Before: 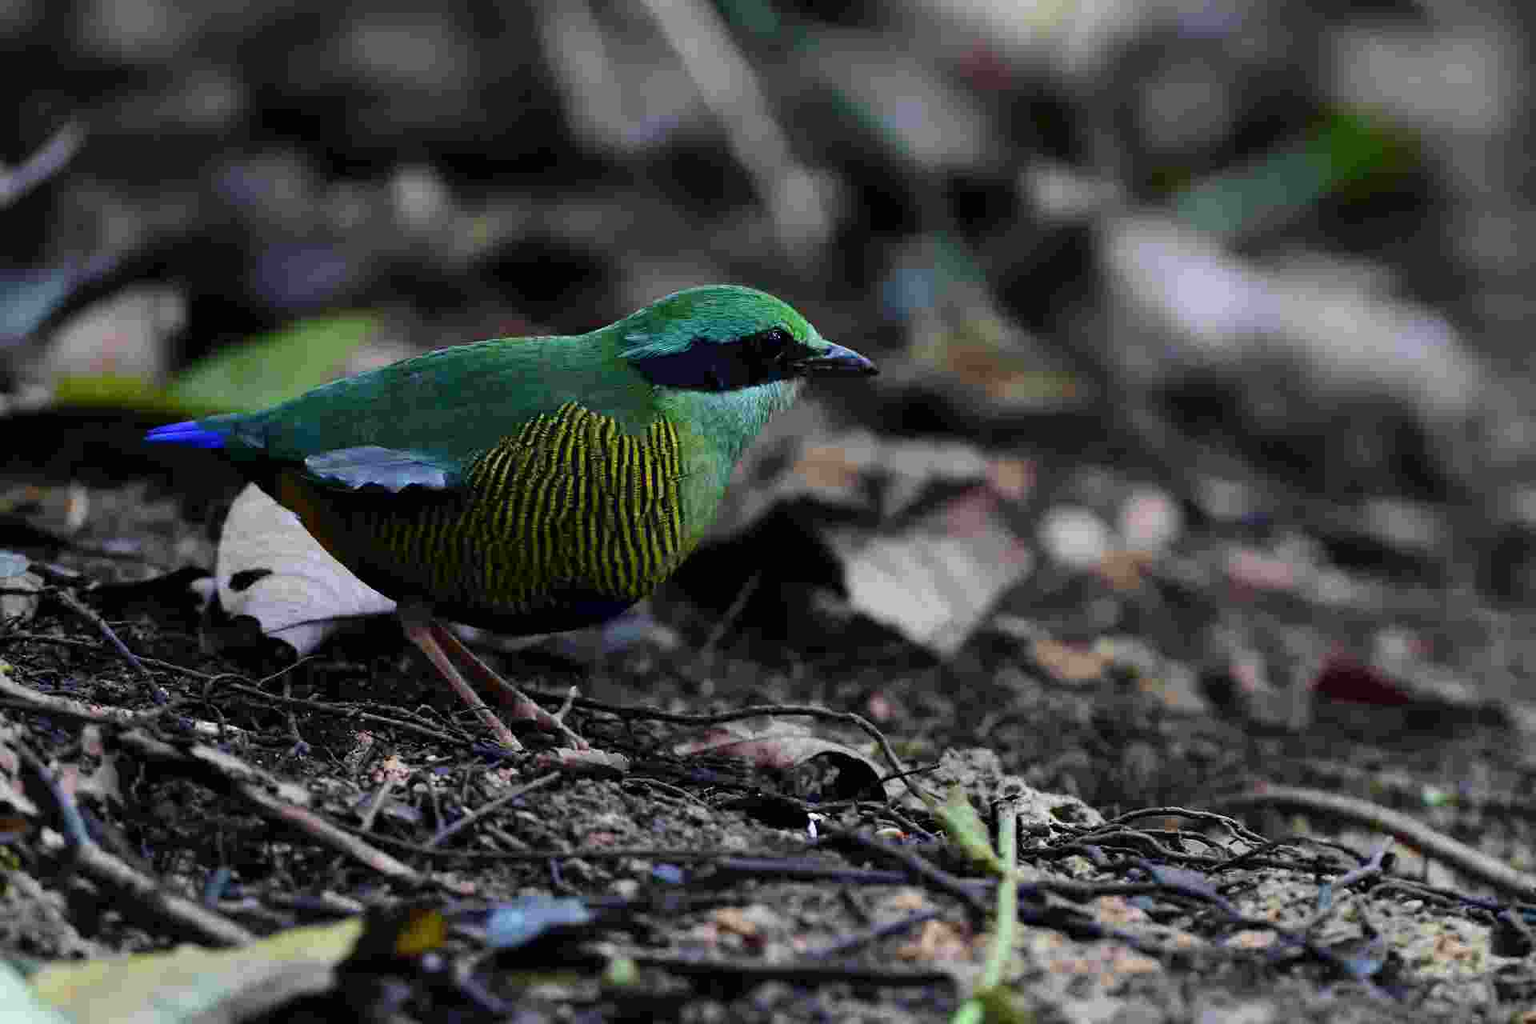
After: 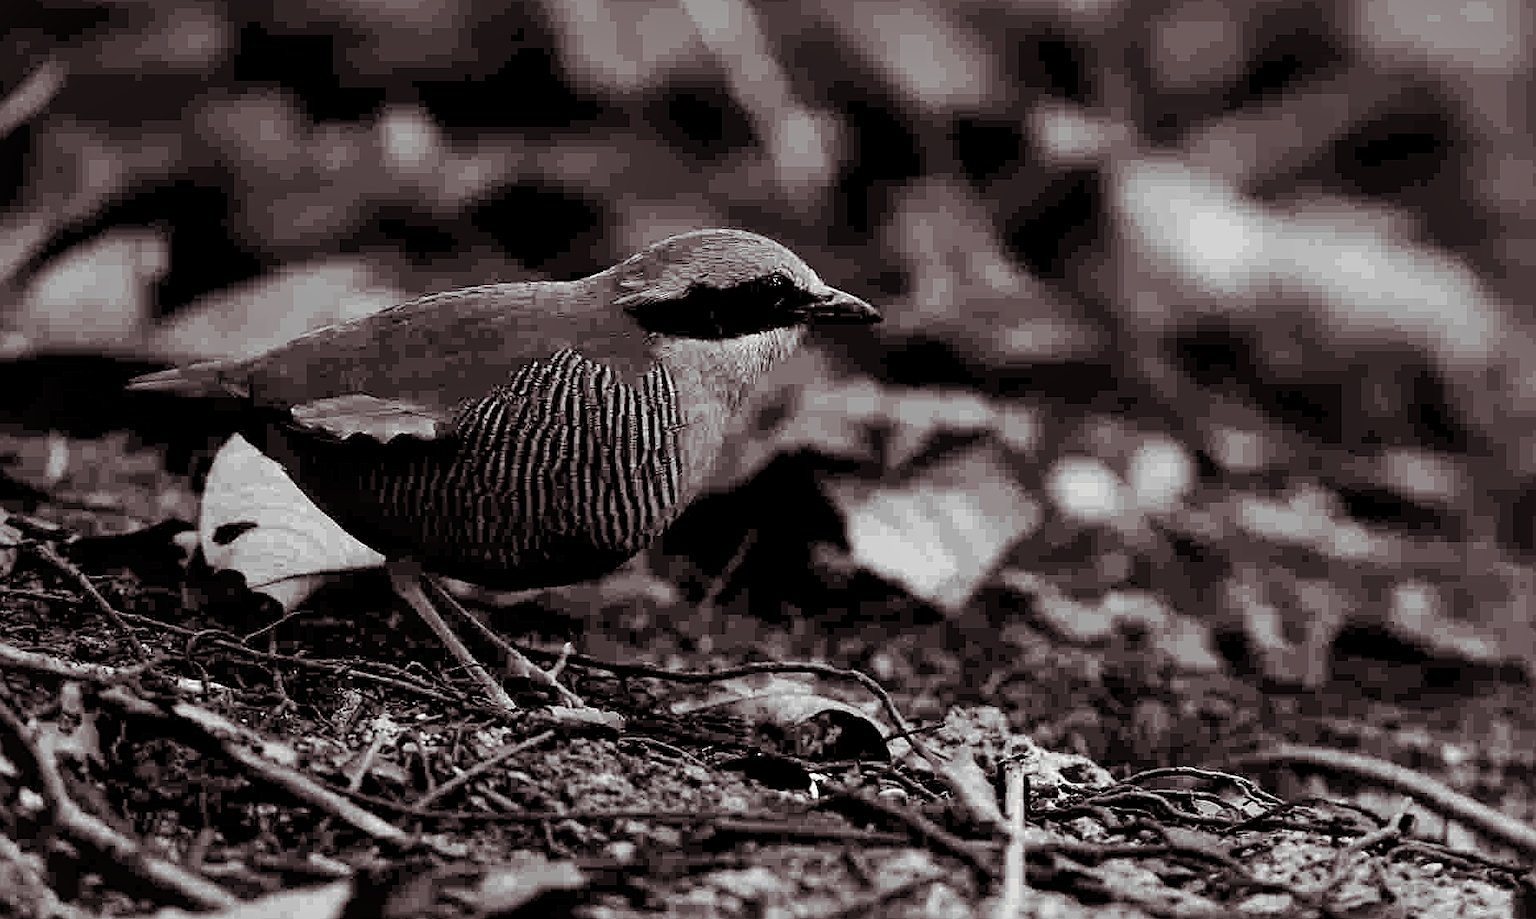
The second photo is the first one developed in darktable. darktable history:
white balance: red 0.98, blue 1.034
local contrast: mode bilateral grid, contrast 100, coarseness 100, detail 165%, midtone range 0.2
crop: left 1.507%, top 6.147%, right 1.379%, bottom 6.637%
monochrome: on, module defaults
sharpen: on, module defaults
split-toning: shadows › saturation 0.24, highlights › hue 54°, highlights › saturation 0.24
